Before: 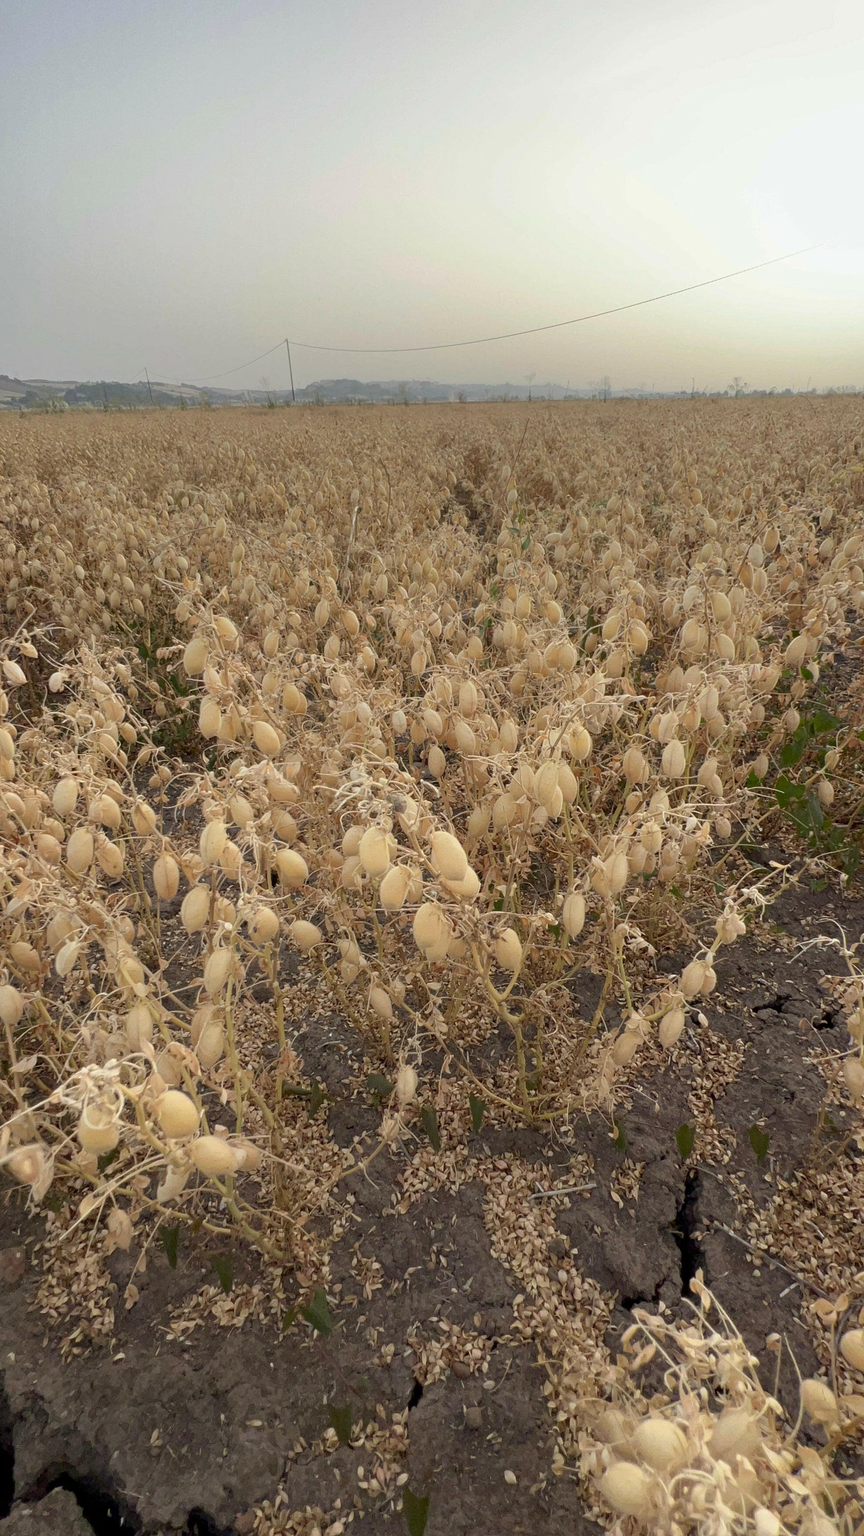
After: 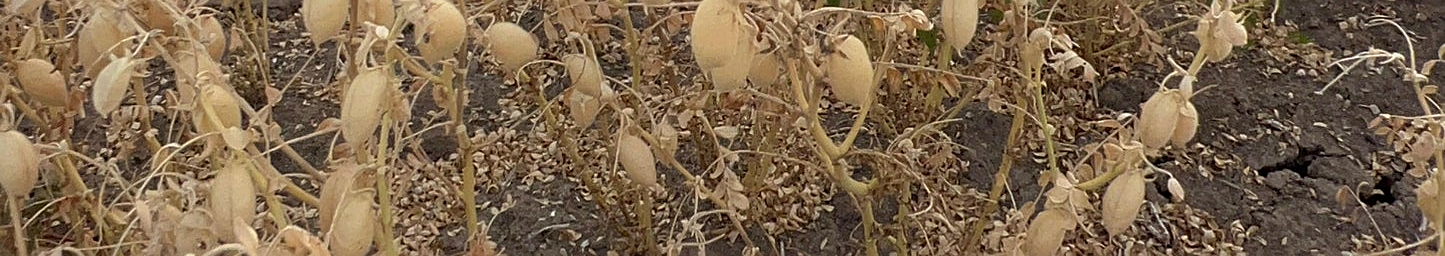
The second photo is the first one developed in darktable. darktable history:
crop and rotate: top 59.084%, bottom 30.916%
sharpen: on, module defaults
